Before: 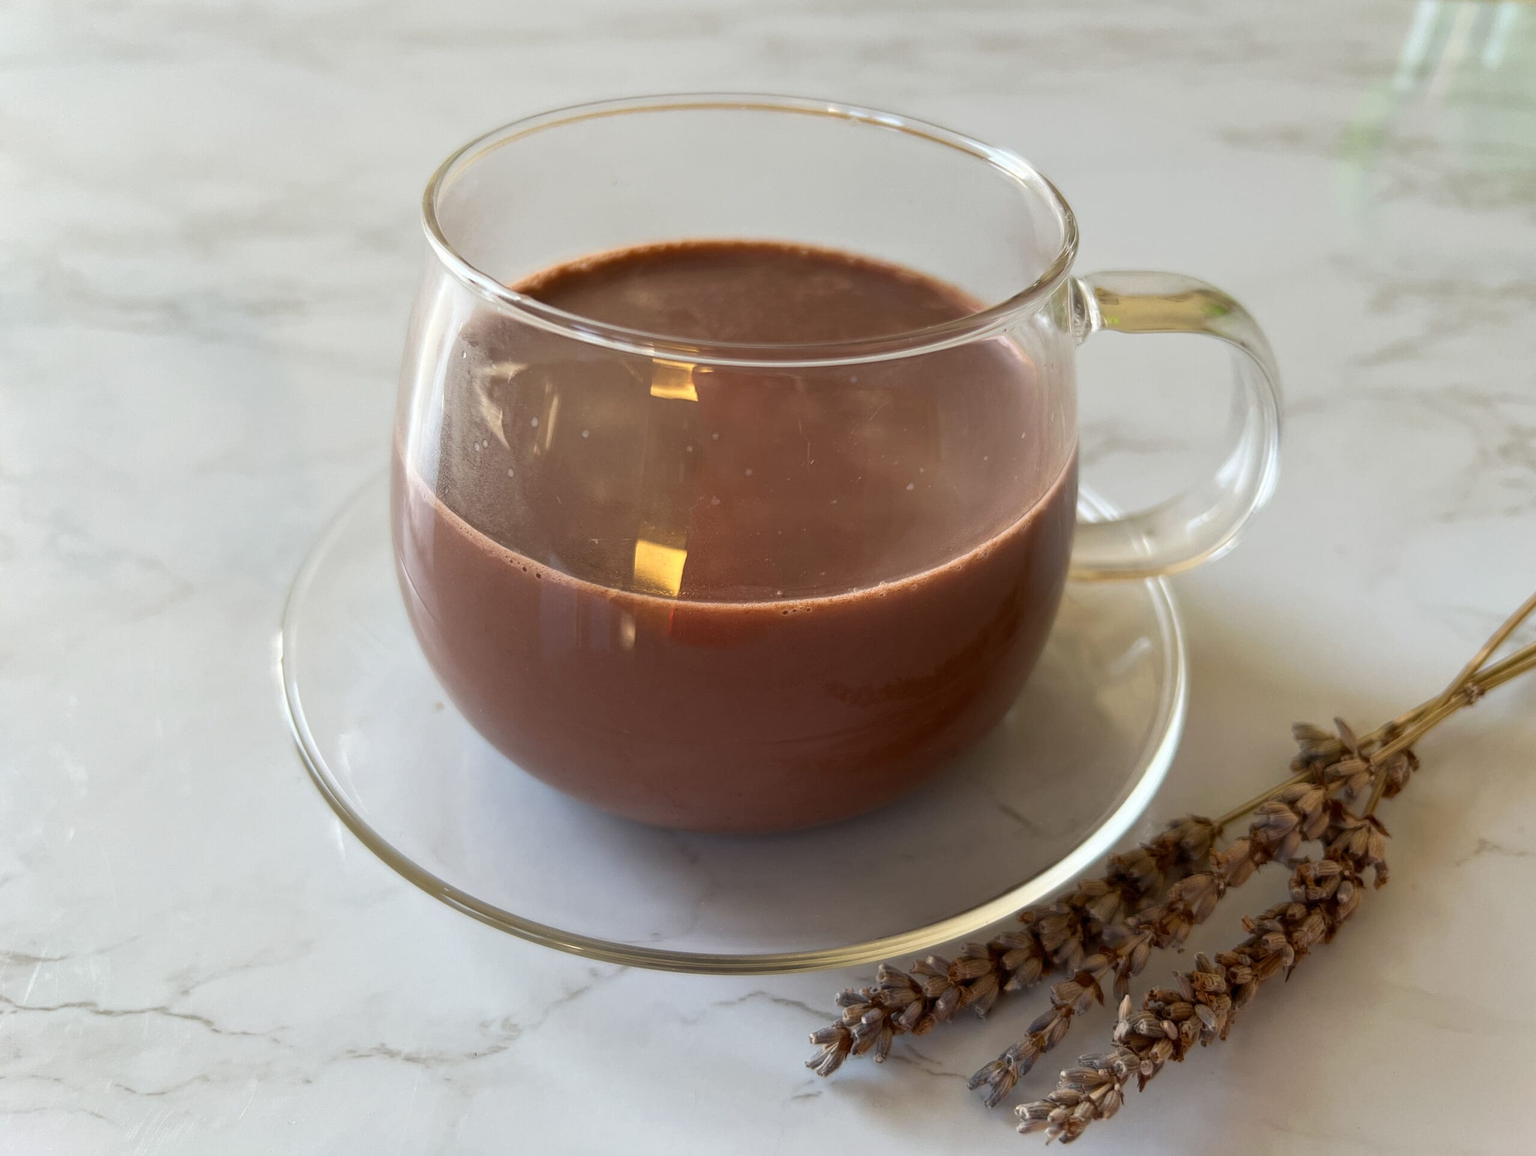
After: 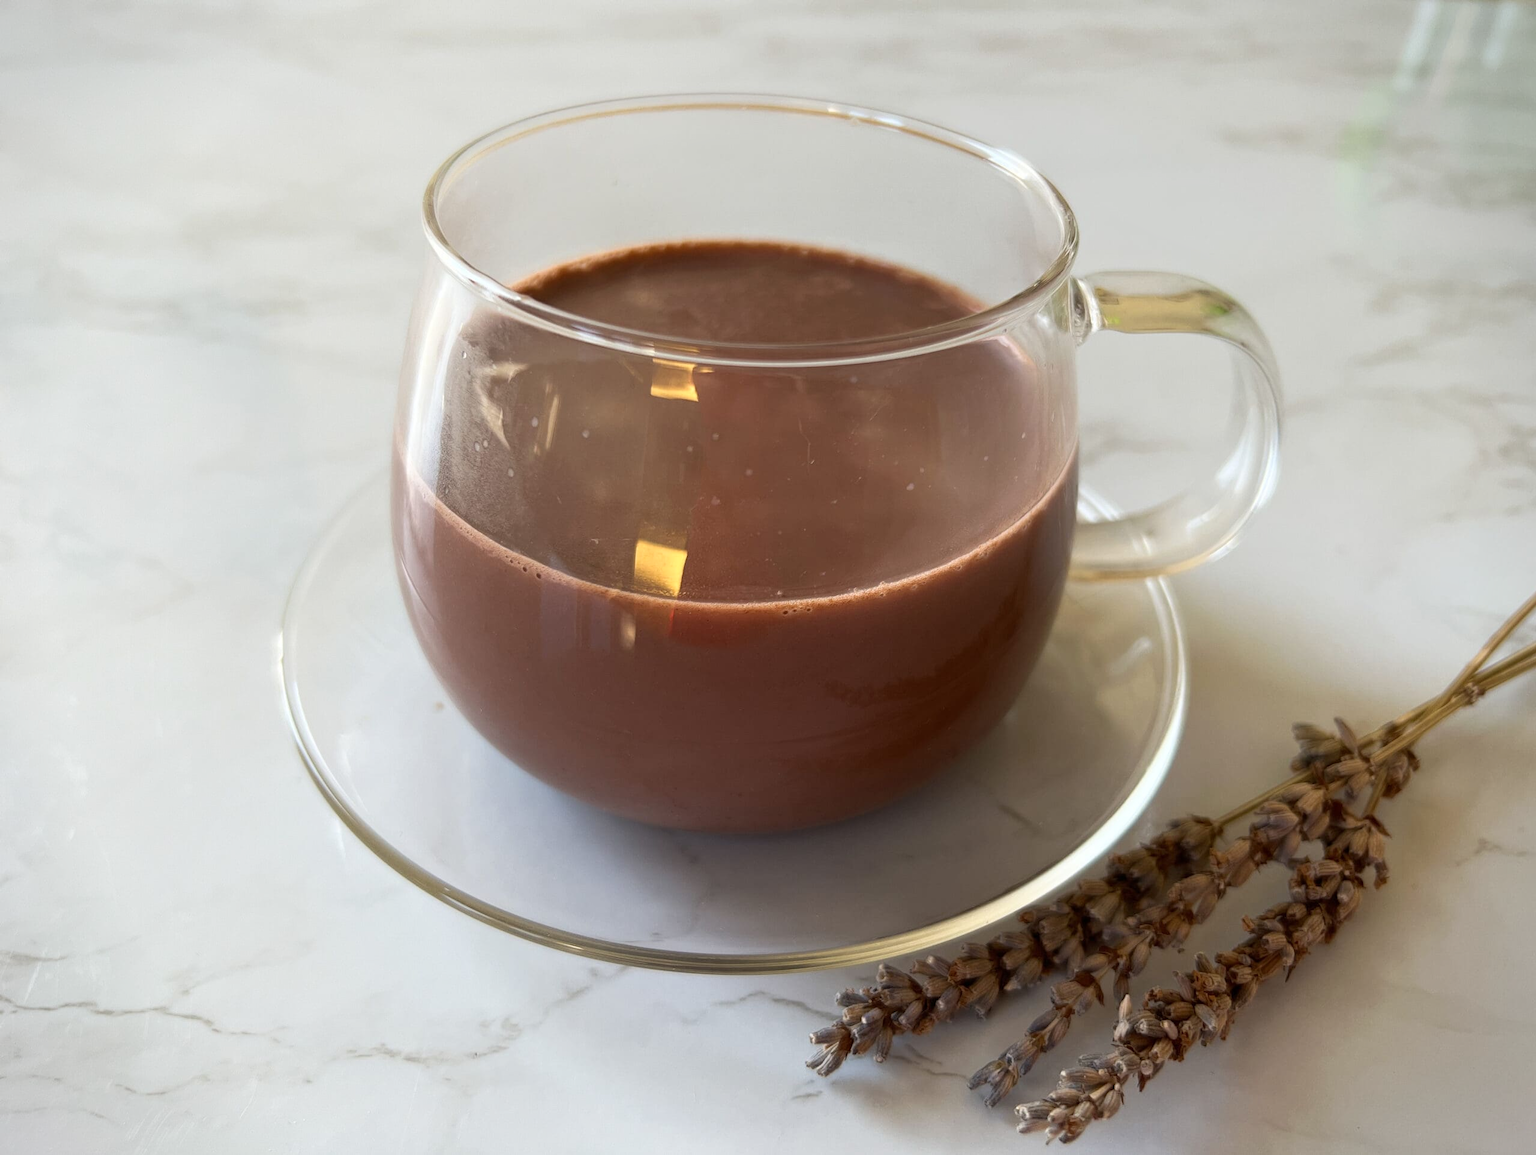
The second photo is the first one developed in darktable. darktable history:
vignetting: fall-off start 92.6%, brightness -0.52, saturation -0.51, center (-0.012, 0)
shadows and highlights: shadows 0, highlights 40
